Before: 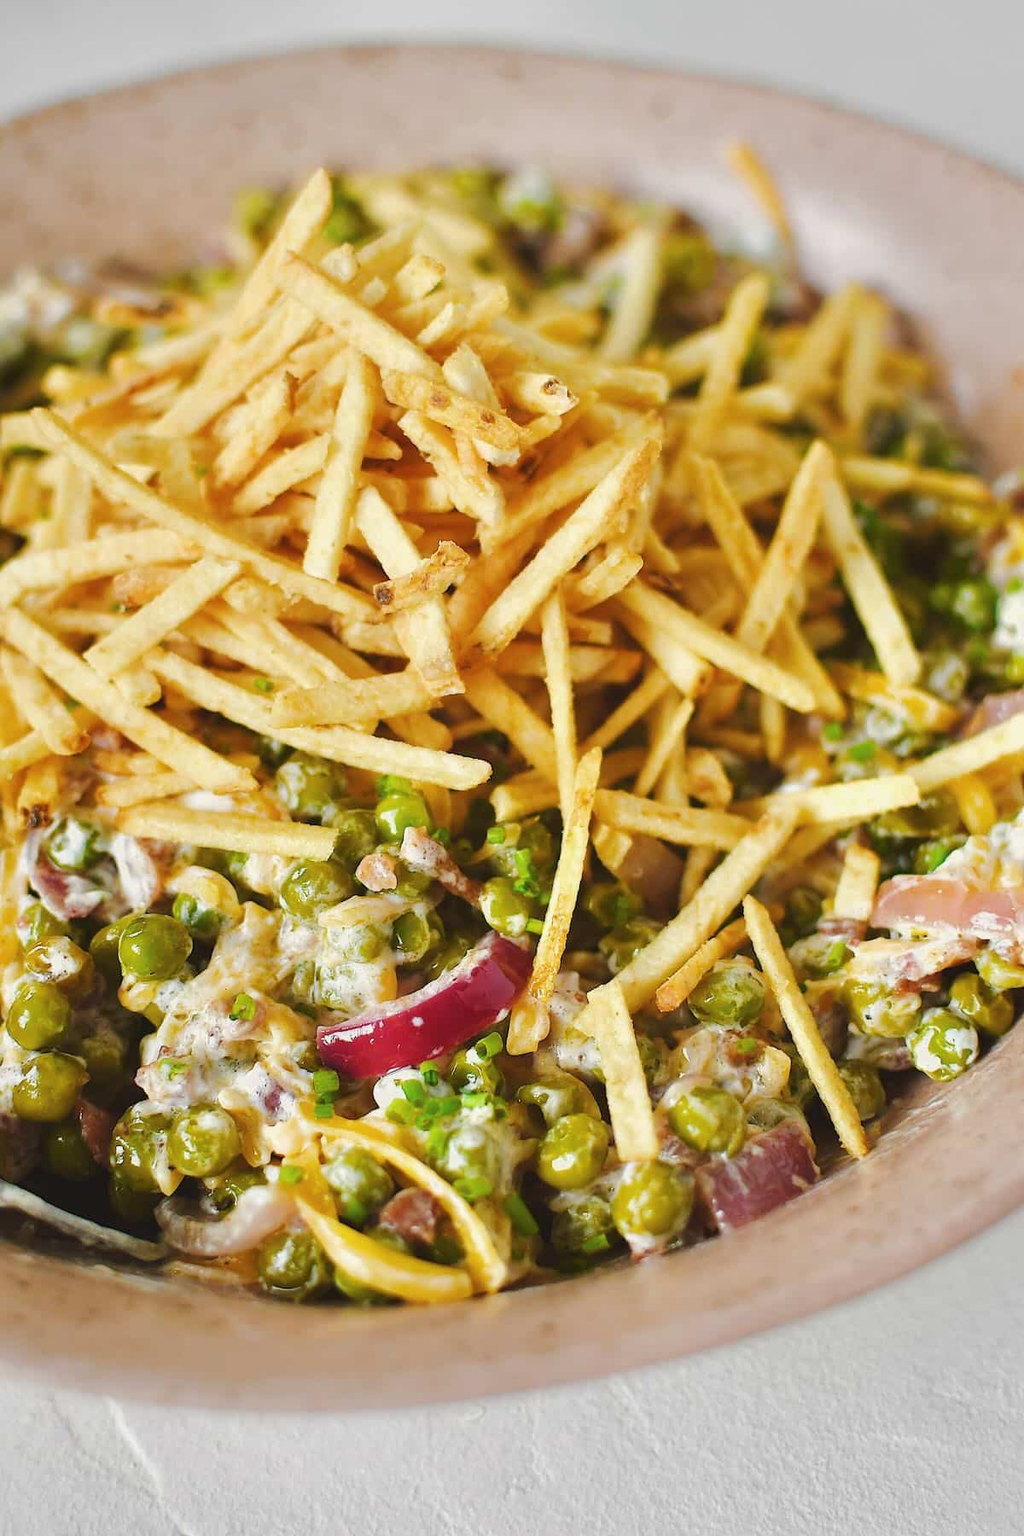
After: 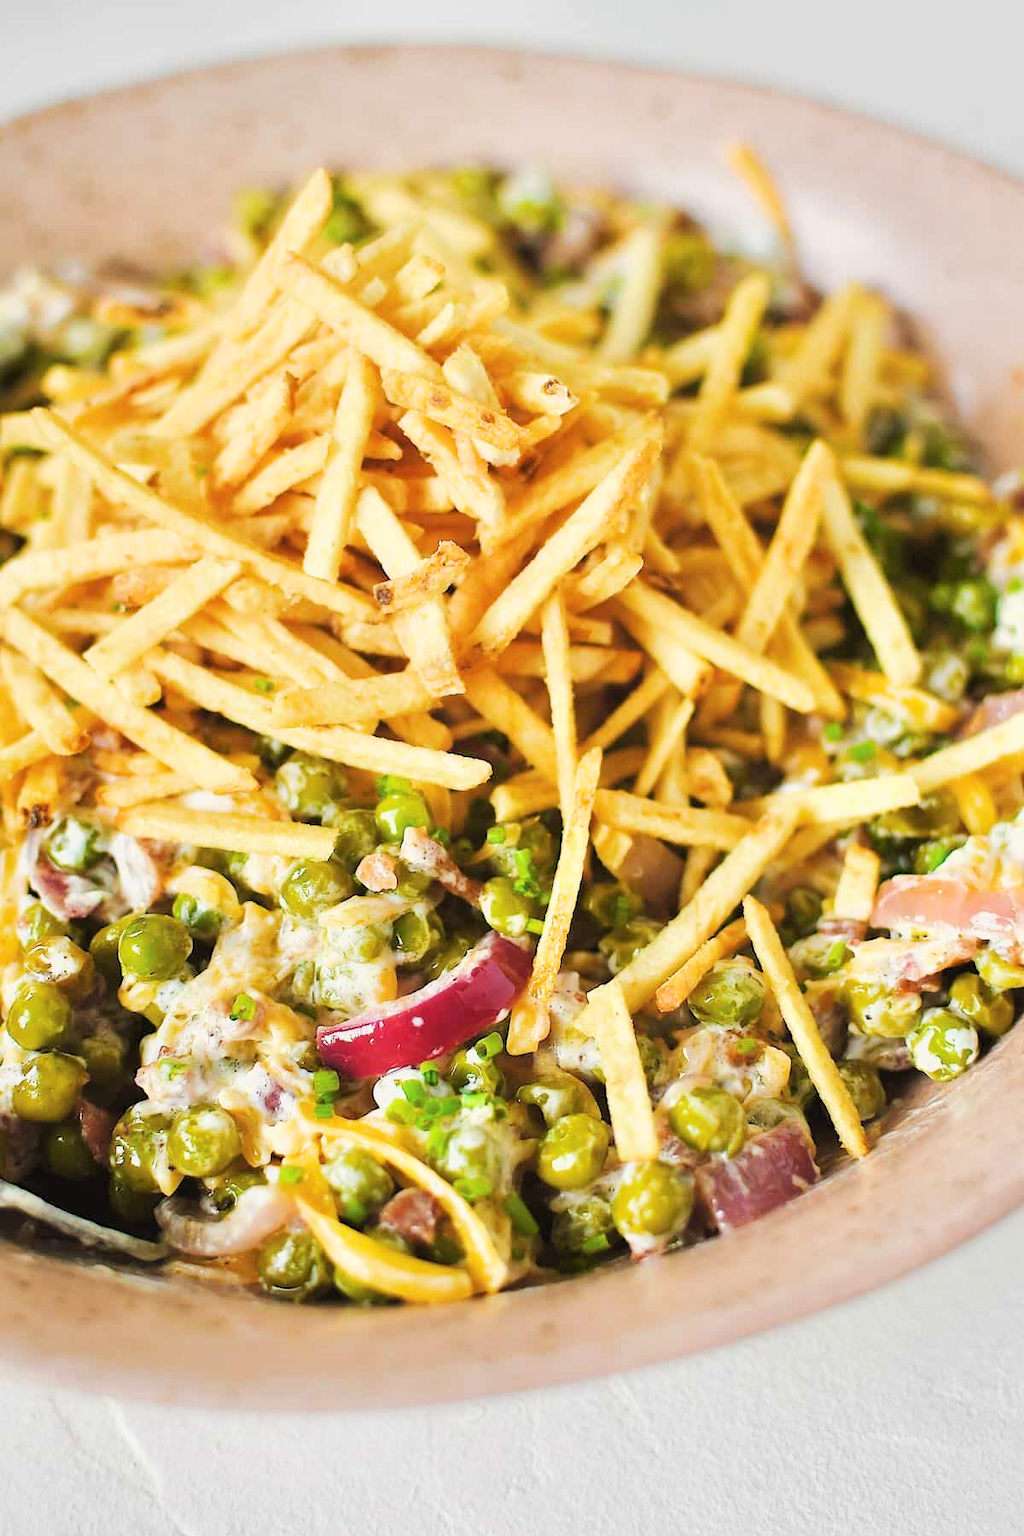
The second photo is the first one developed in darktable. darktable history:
filmic rgb: middle gray luminance 9.15%, black relative exposure -10.64 EV, white relative exposure 3.44 EV, target black luminance 0%, hardness 6, latitude 59.63%, contrast 1.092, highlights saturation mix 5.66%, shadows ↔ highlights balance 29.1%, color science v6 (2022)
exposure: exposure 0.562 EV, compensate exposure bias true, compensate highlight preservation false
